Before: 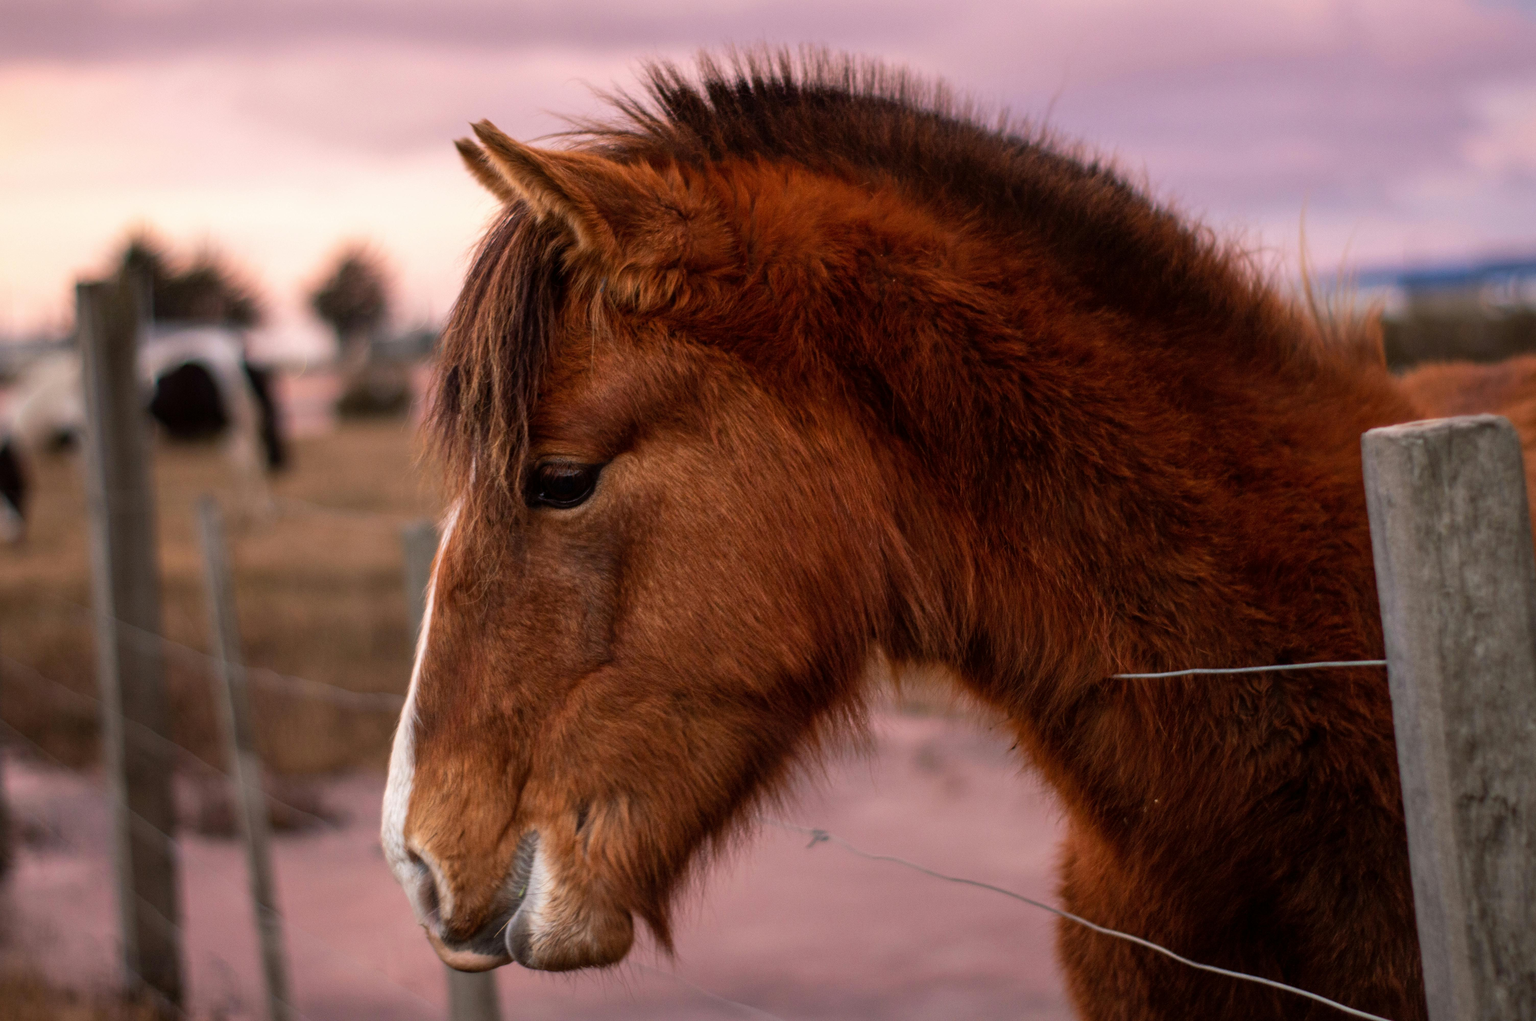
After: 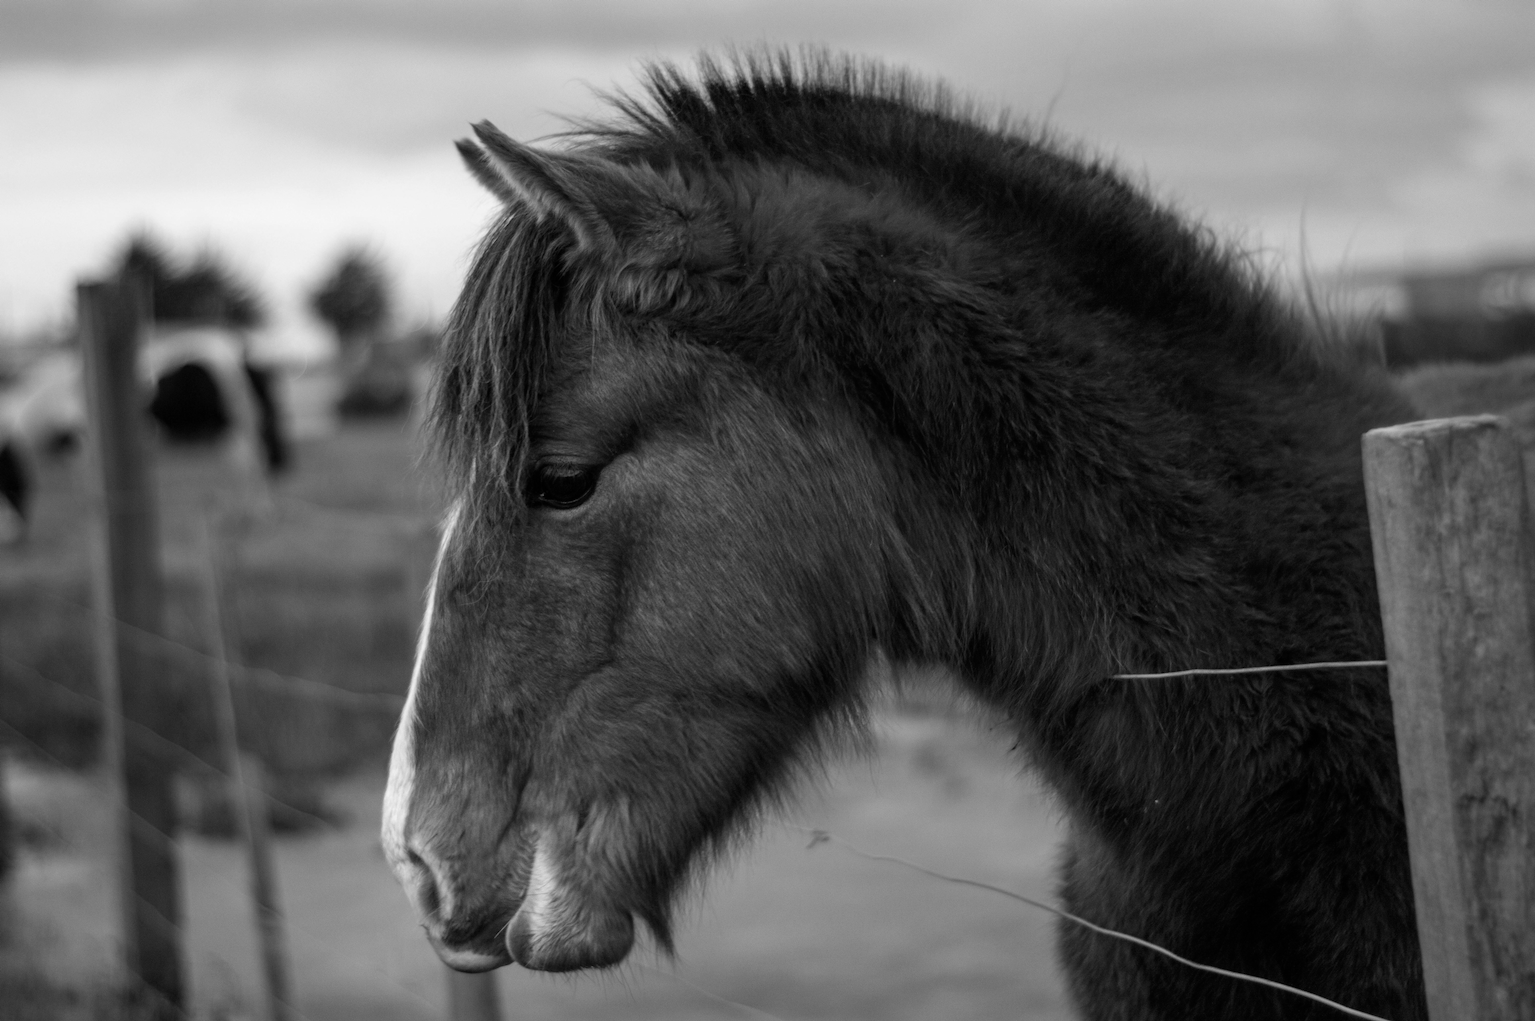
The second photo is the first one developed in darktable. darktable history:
color calibration: output gray [0.31, 0.36, 0.33, 0], illuminant as shot in camera, x 0.37, y 0.382, temperature 4315.59 K
